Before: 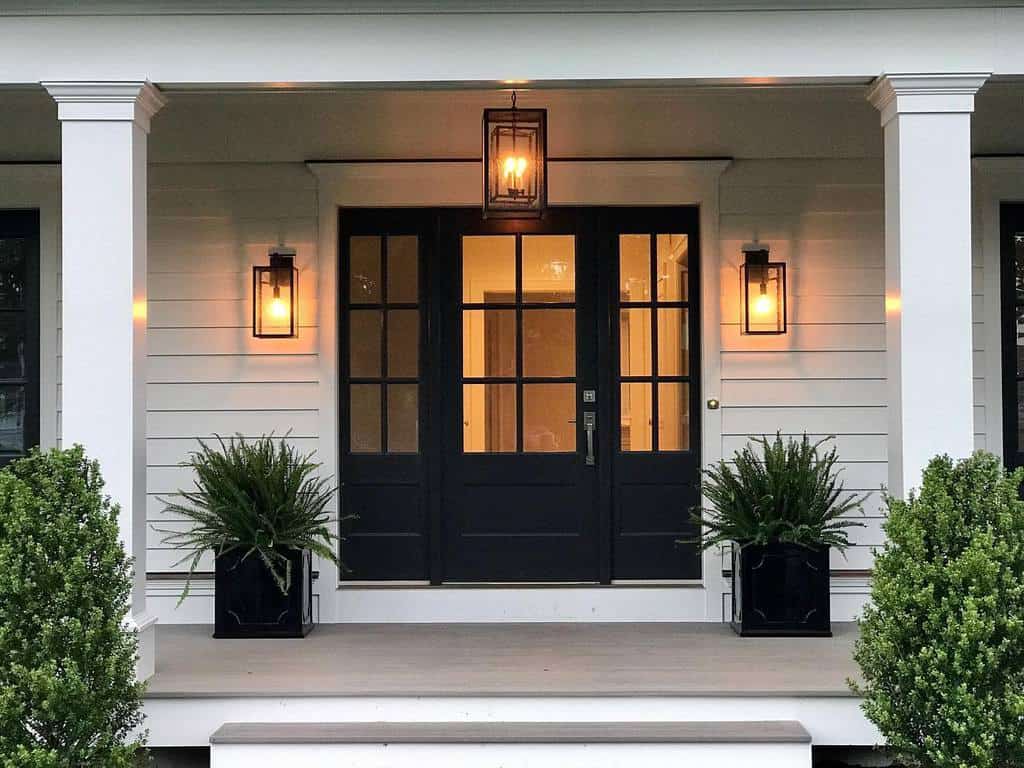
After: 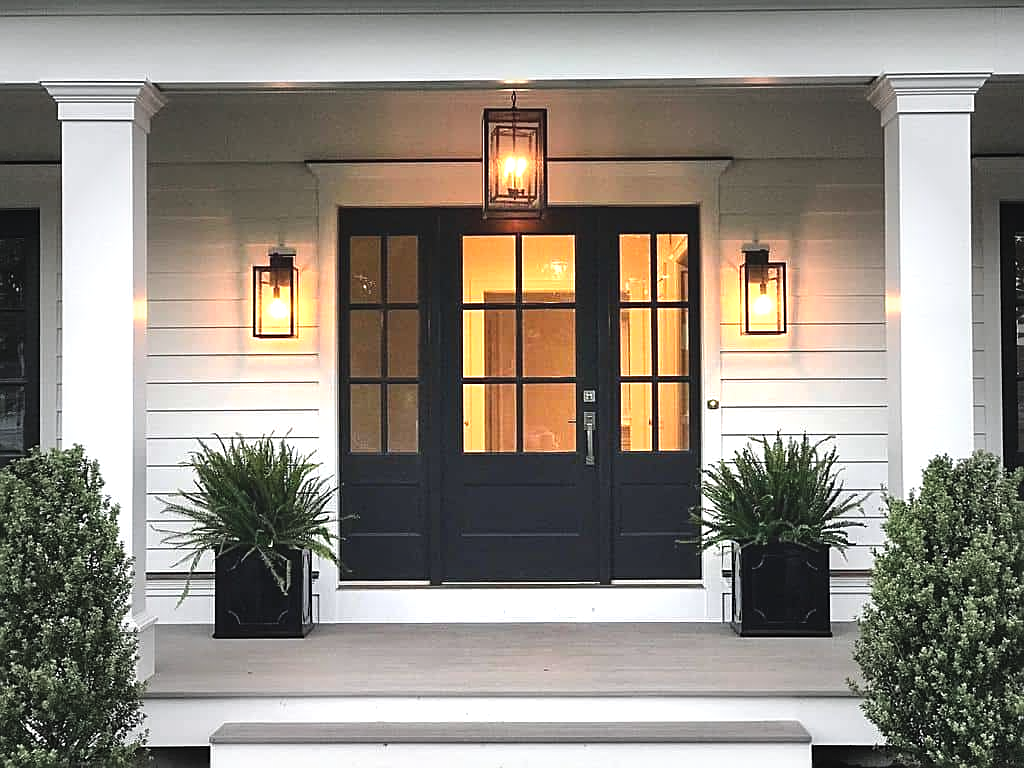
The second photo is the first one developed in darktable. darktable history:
exposure: black level correction -0.005, exposure 1 EV, compensate highlight preservation false
sharpen: on, module defaults
vignetting: fall-off start 48.41%, automatic ratio true, width/height ratio 1.29, unbound false
